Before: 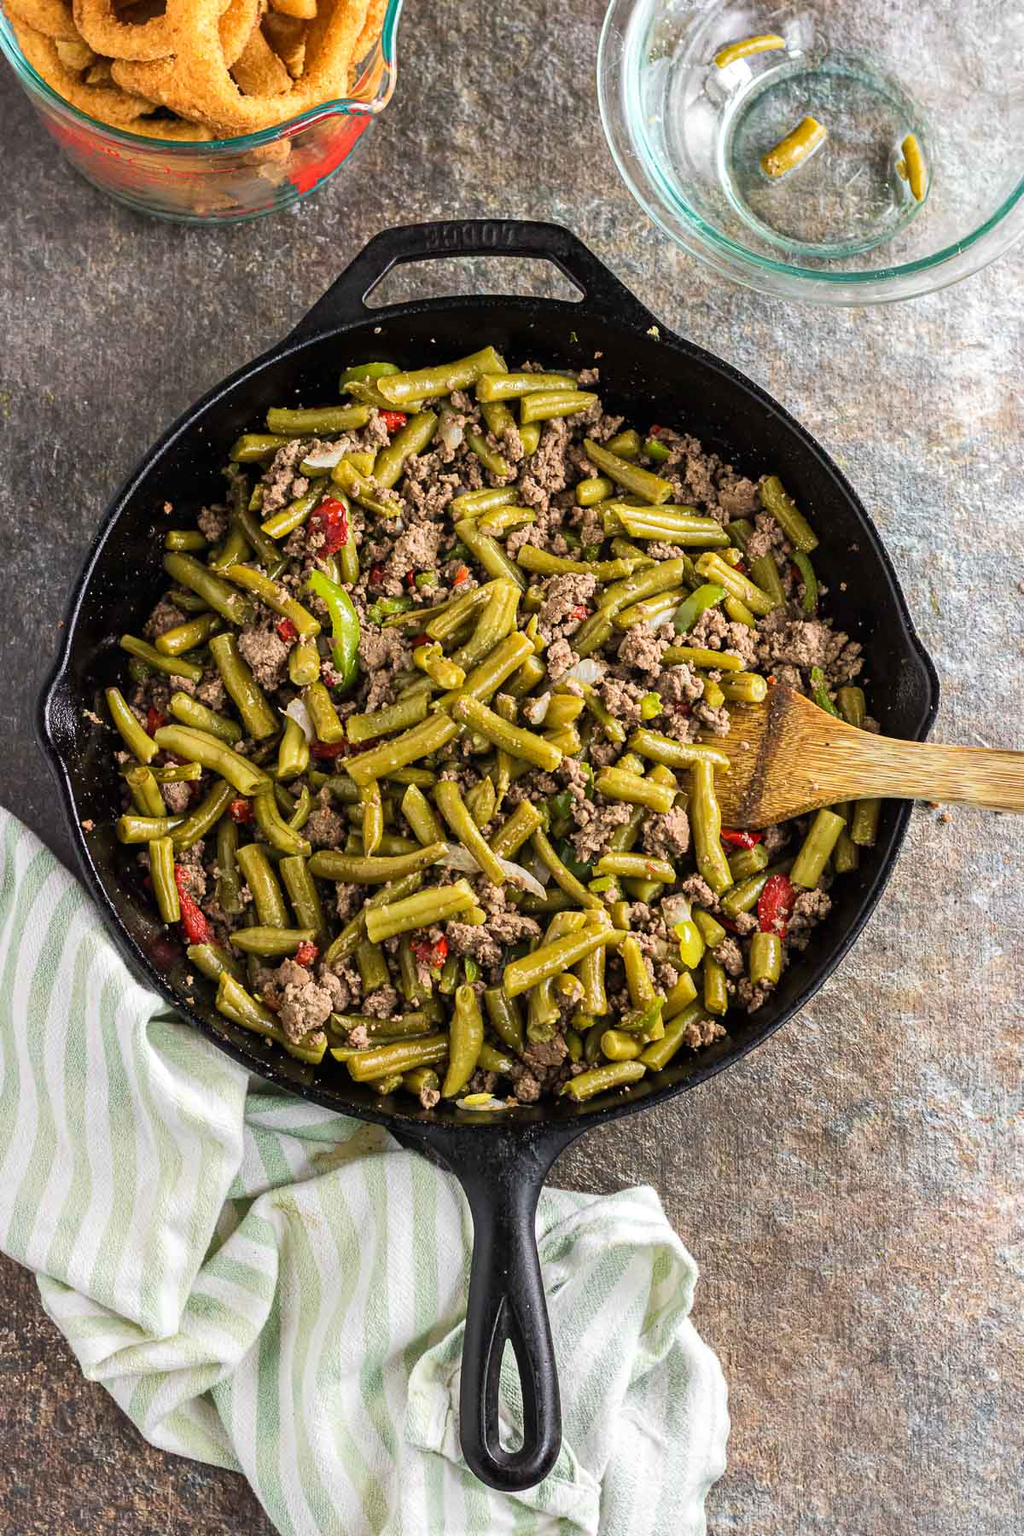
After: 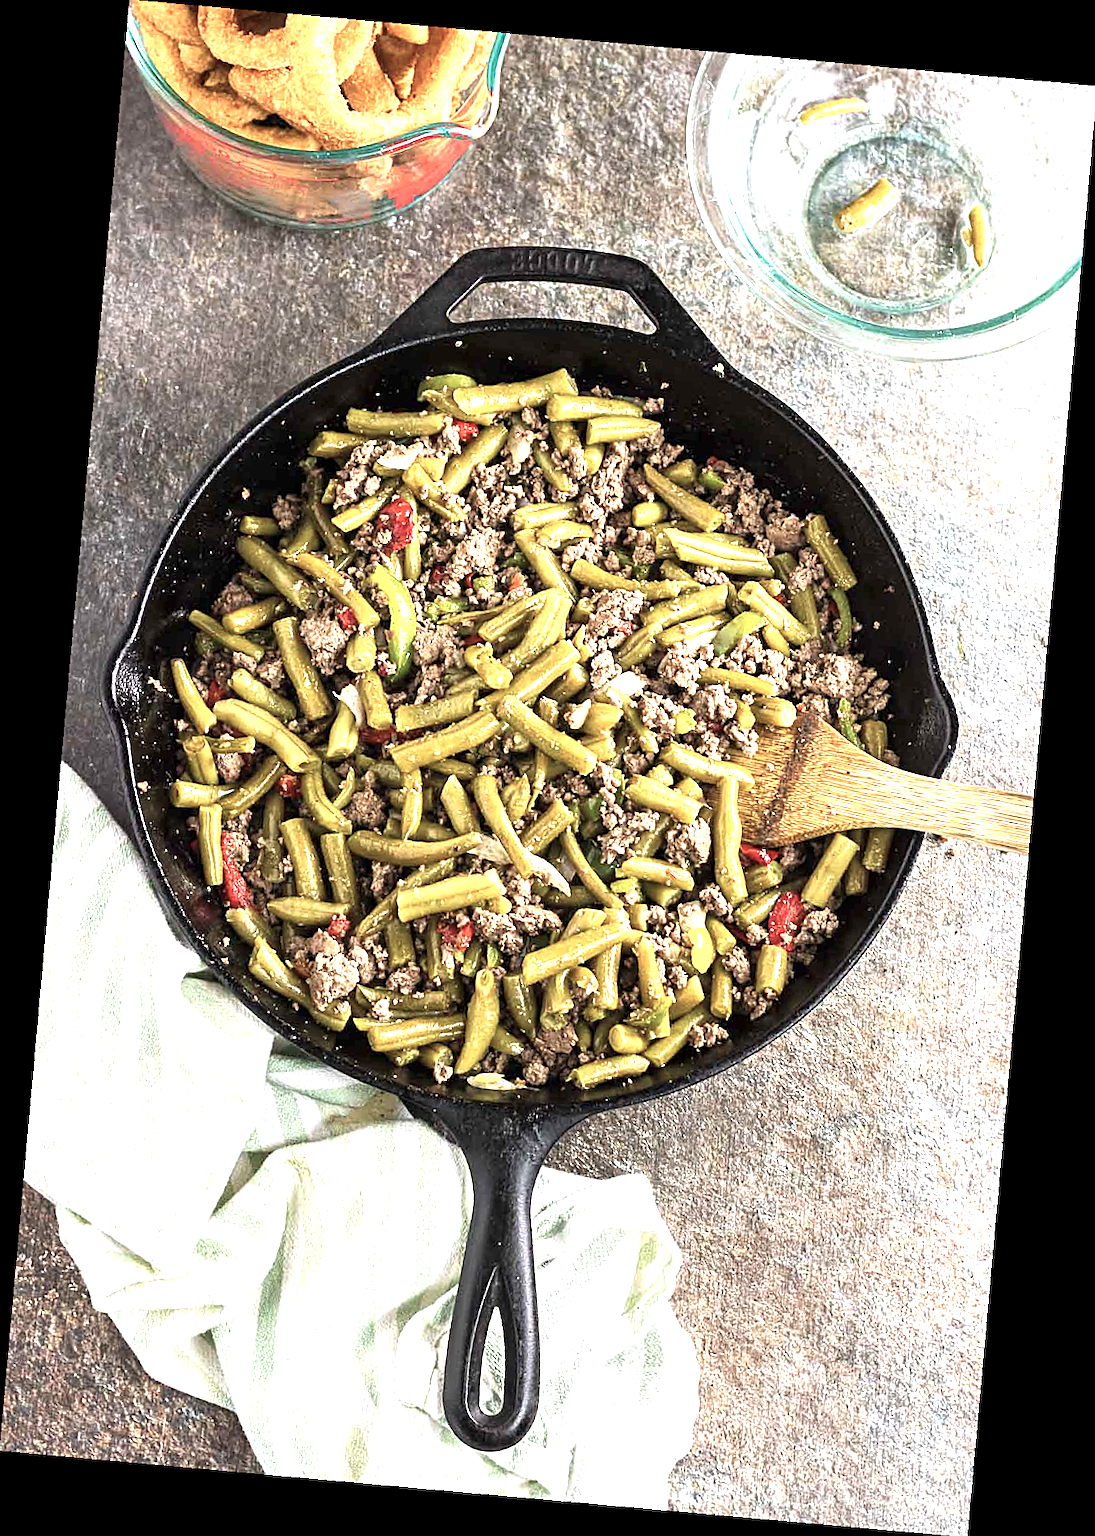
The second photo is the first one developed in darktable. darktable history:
rotate and perspective: rotation 5.12°, automatic cropping off
sharpen: on, module defaults
color balance: input saturation 80.07%
exposure: exposure 1.2 EV, compensate highlight preservation false
levels: mode automatic, gray 50.8%
